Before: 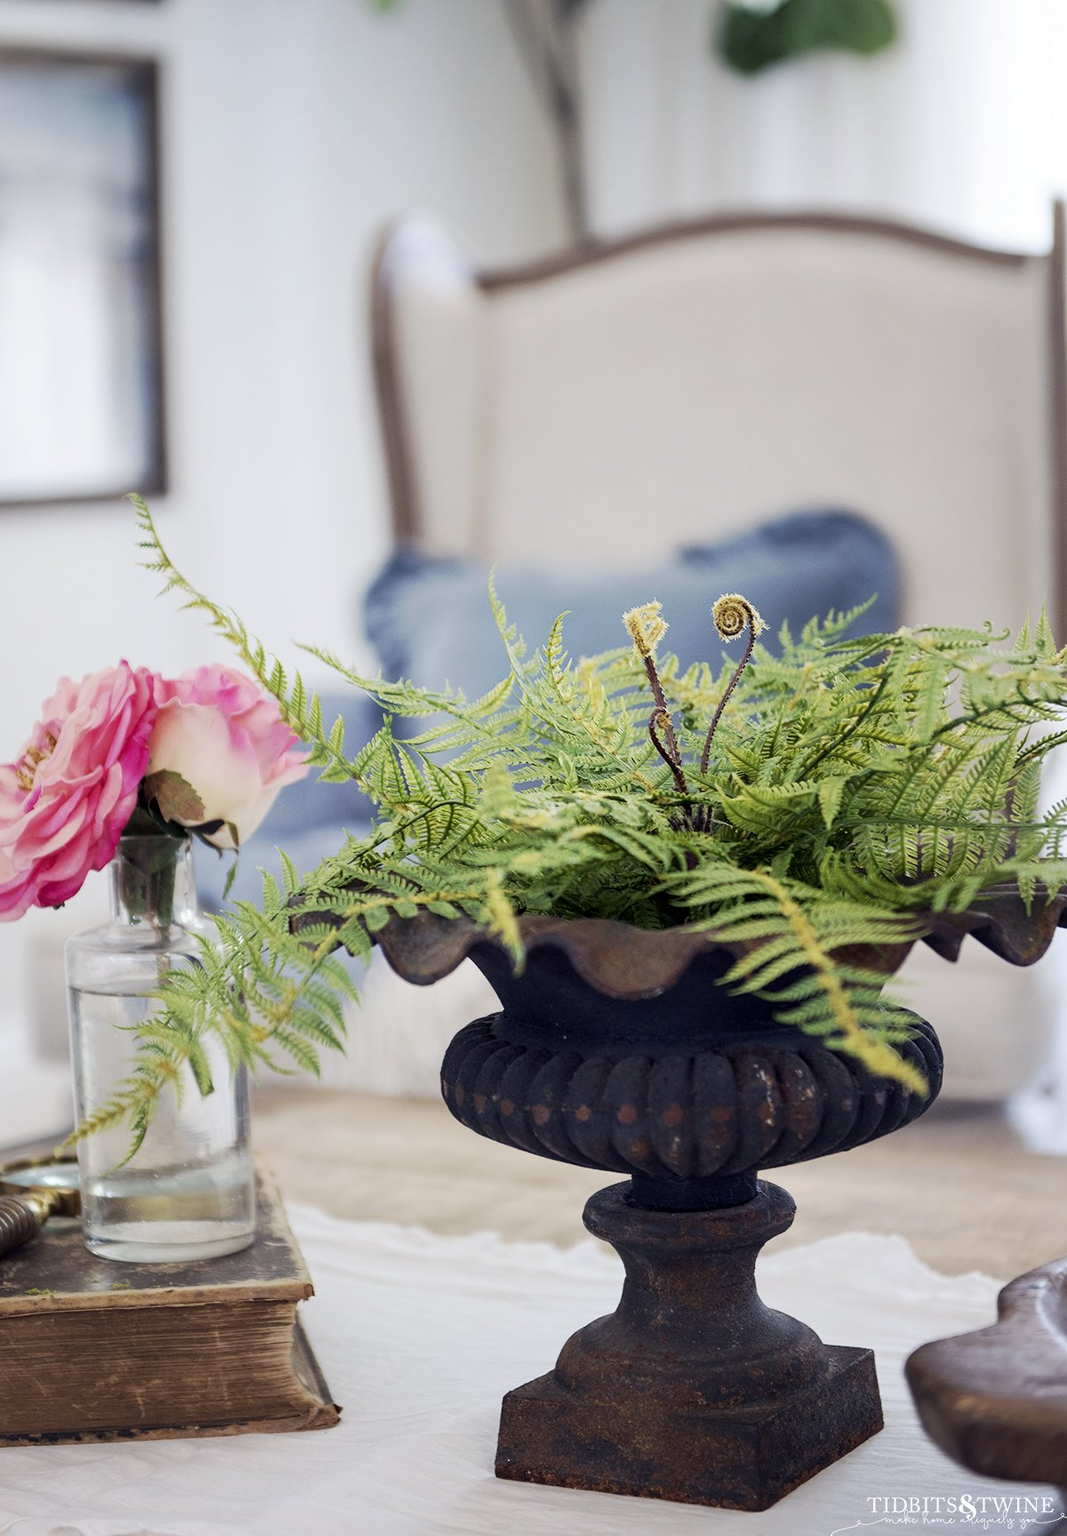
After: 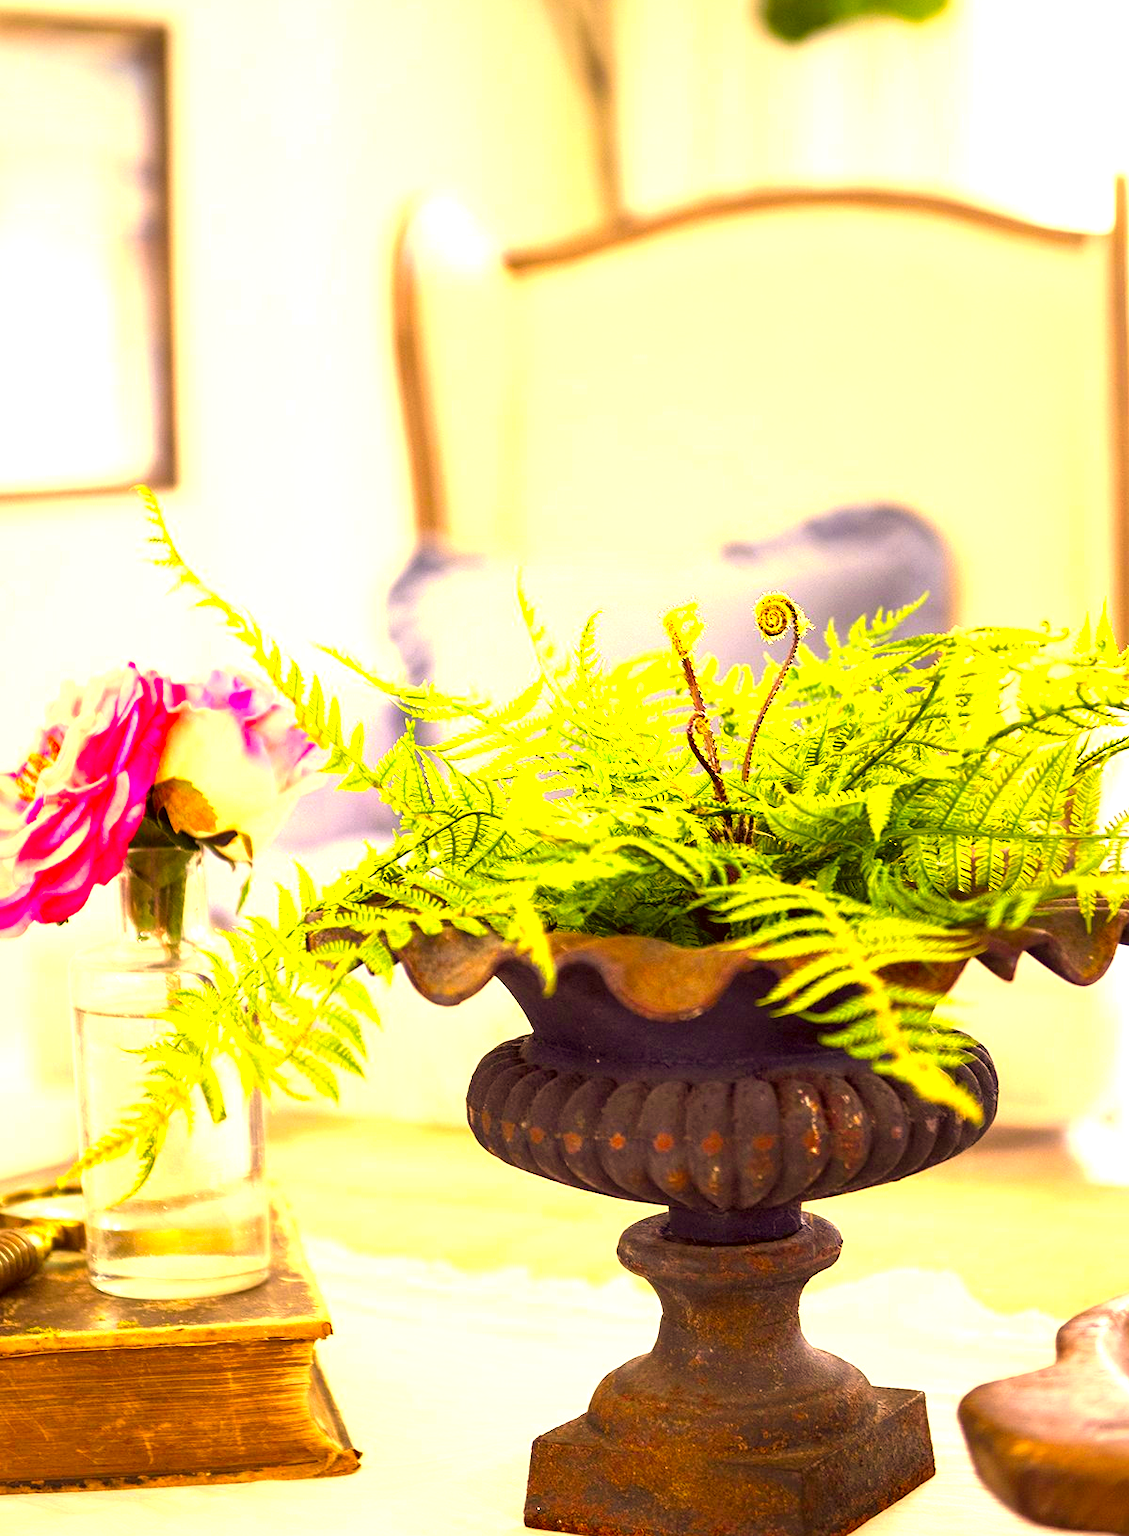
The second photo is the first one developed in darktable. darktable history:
crop and rotate: top 2.29%, bottom 3.19%
color correction: highlights a* 10.89, highlights b* 30.7, shadows a* 2.64, shadows b* 17.52, saturation 1.74
exposure: black level correction 0, exposure 1.57 EV, compensate highlight preservation false
